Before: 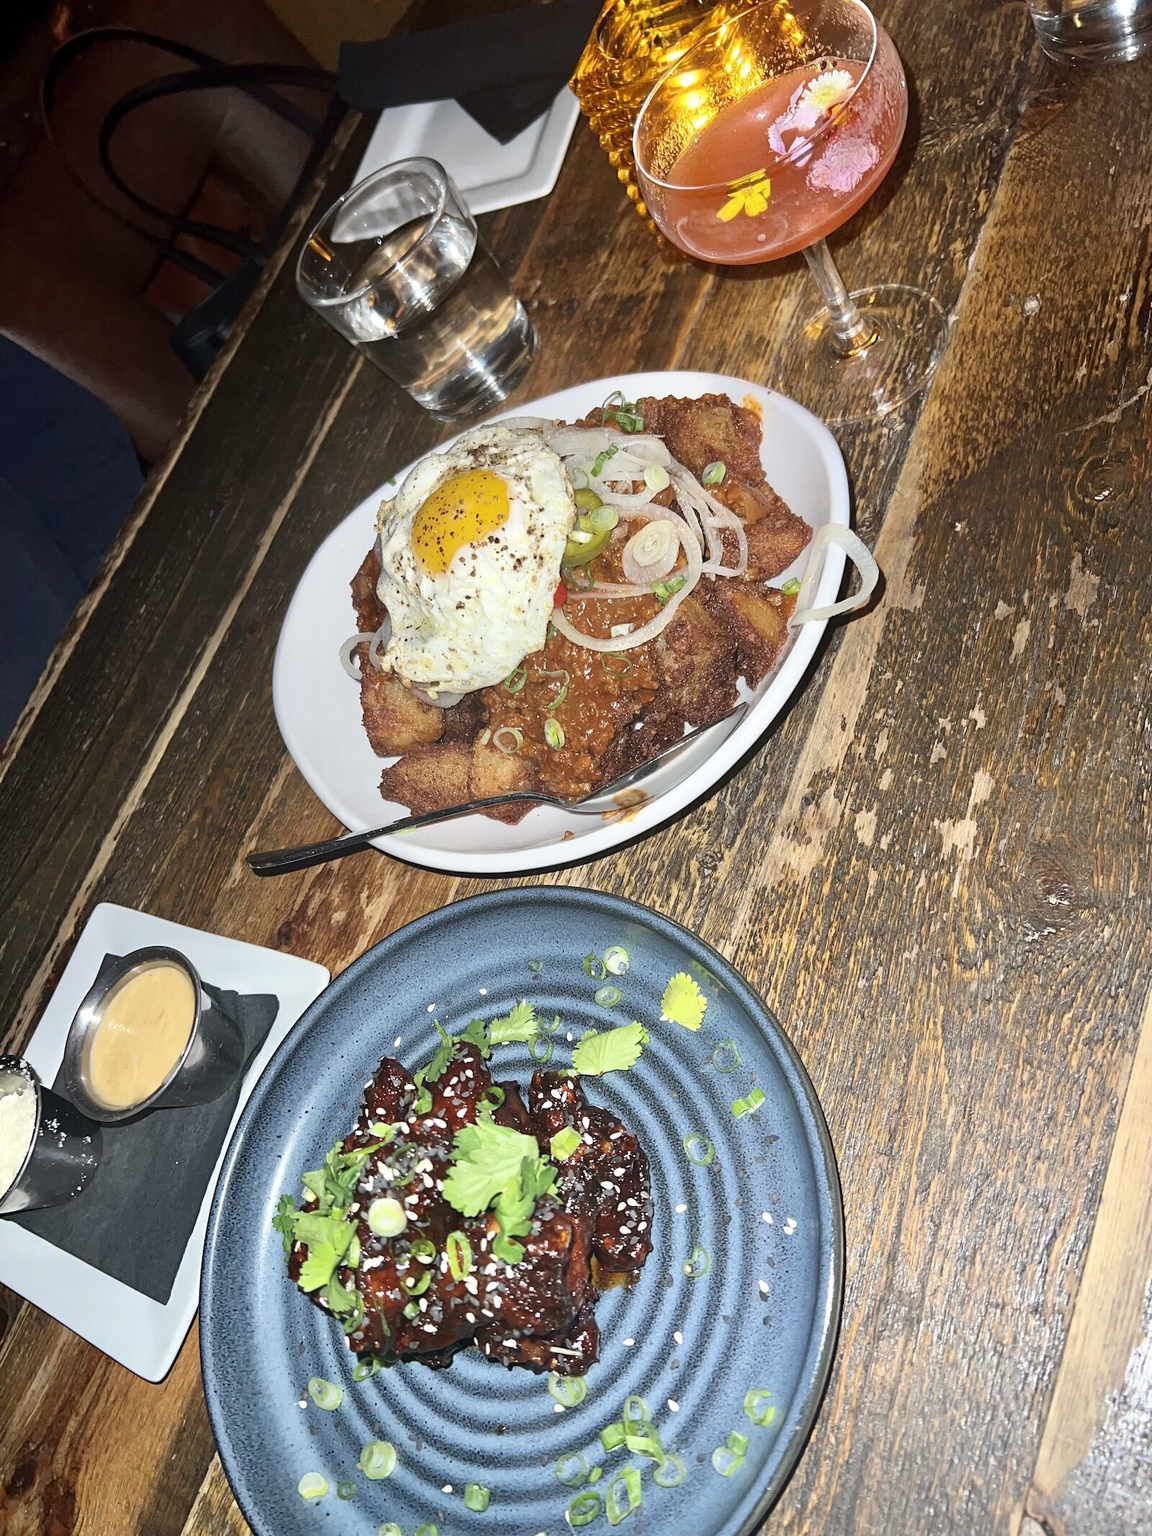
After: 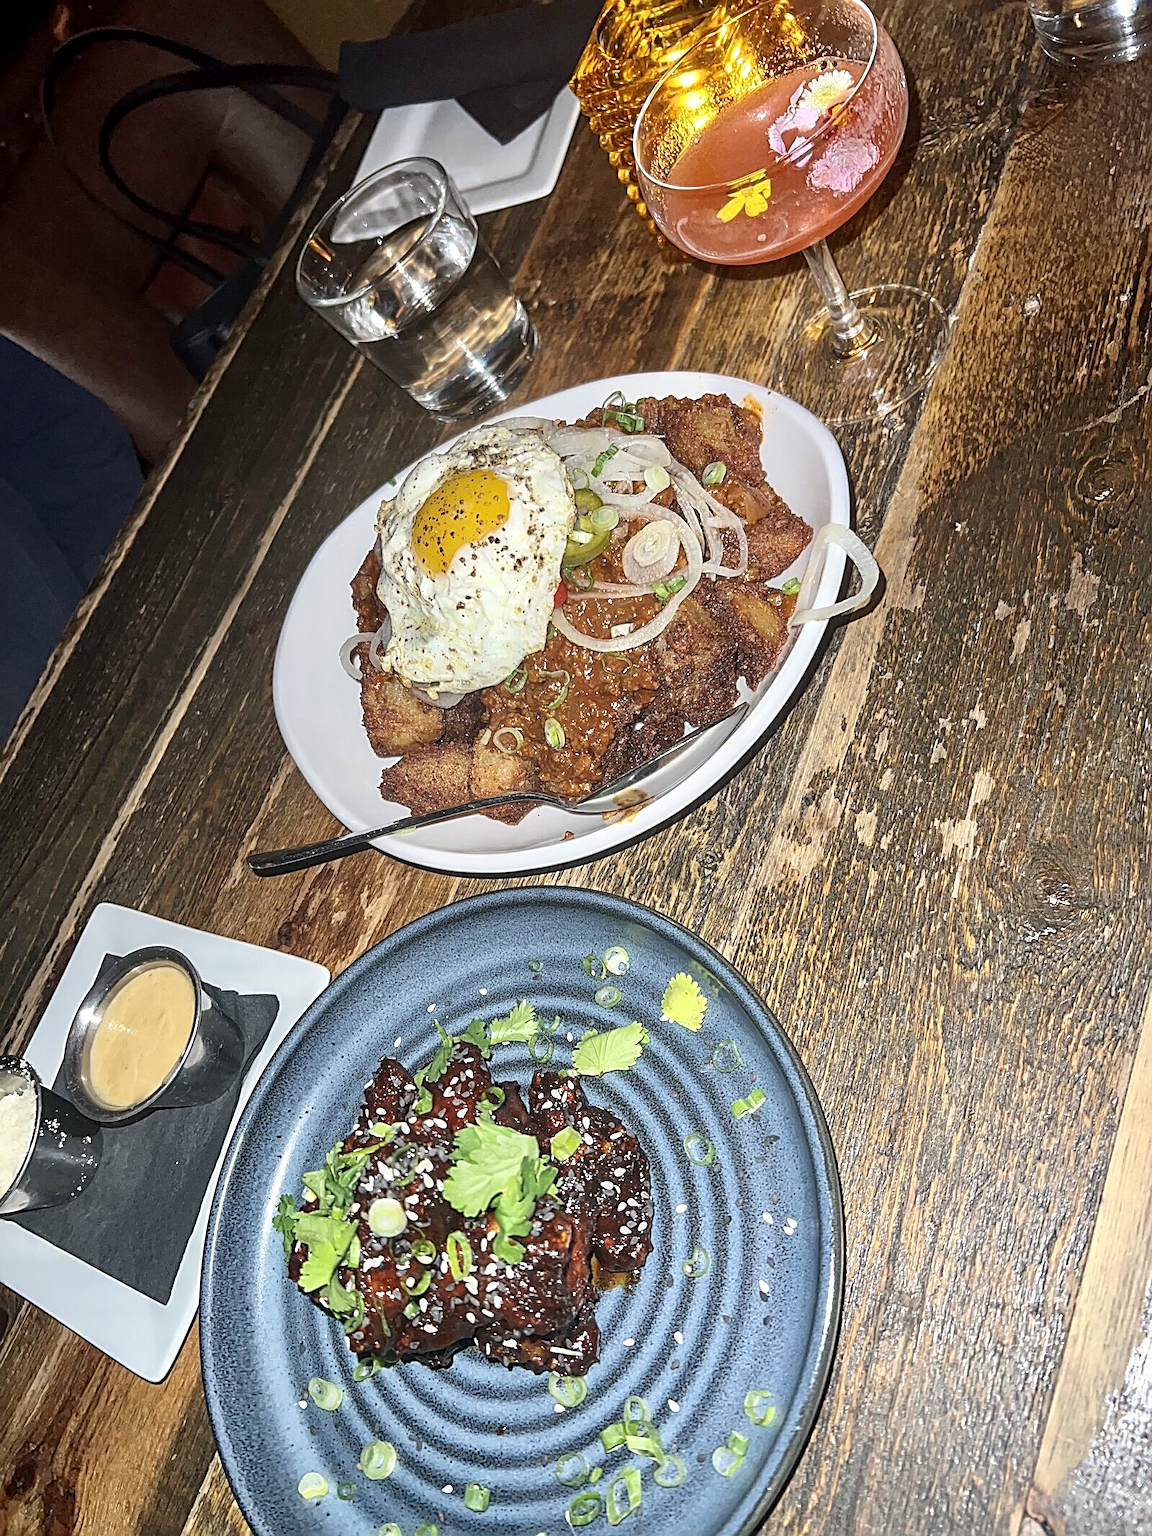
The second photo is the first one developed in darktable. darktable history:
sharpen: radius 2.535, amount 0.631
local contrast: on, module defaults
